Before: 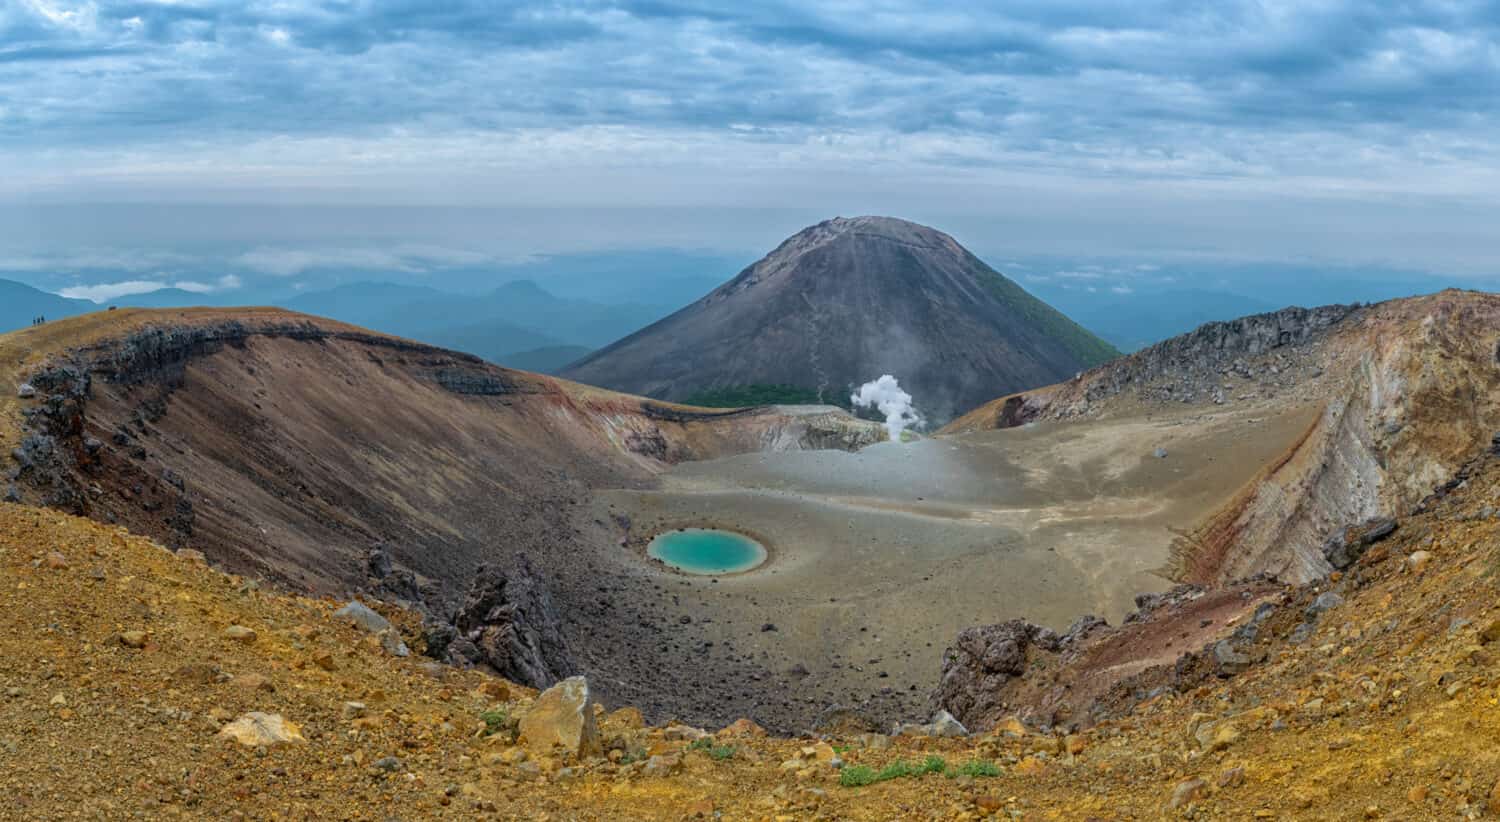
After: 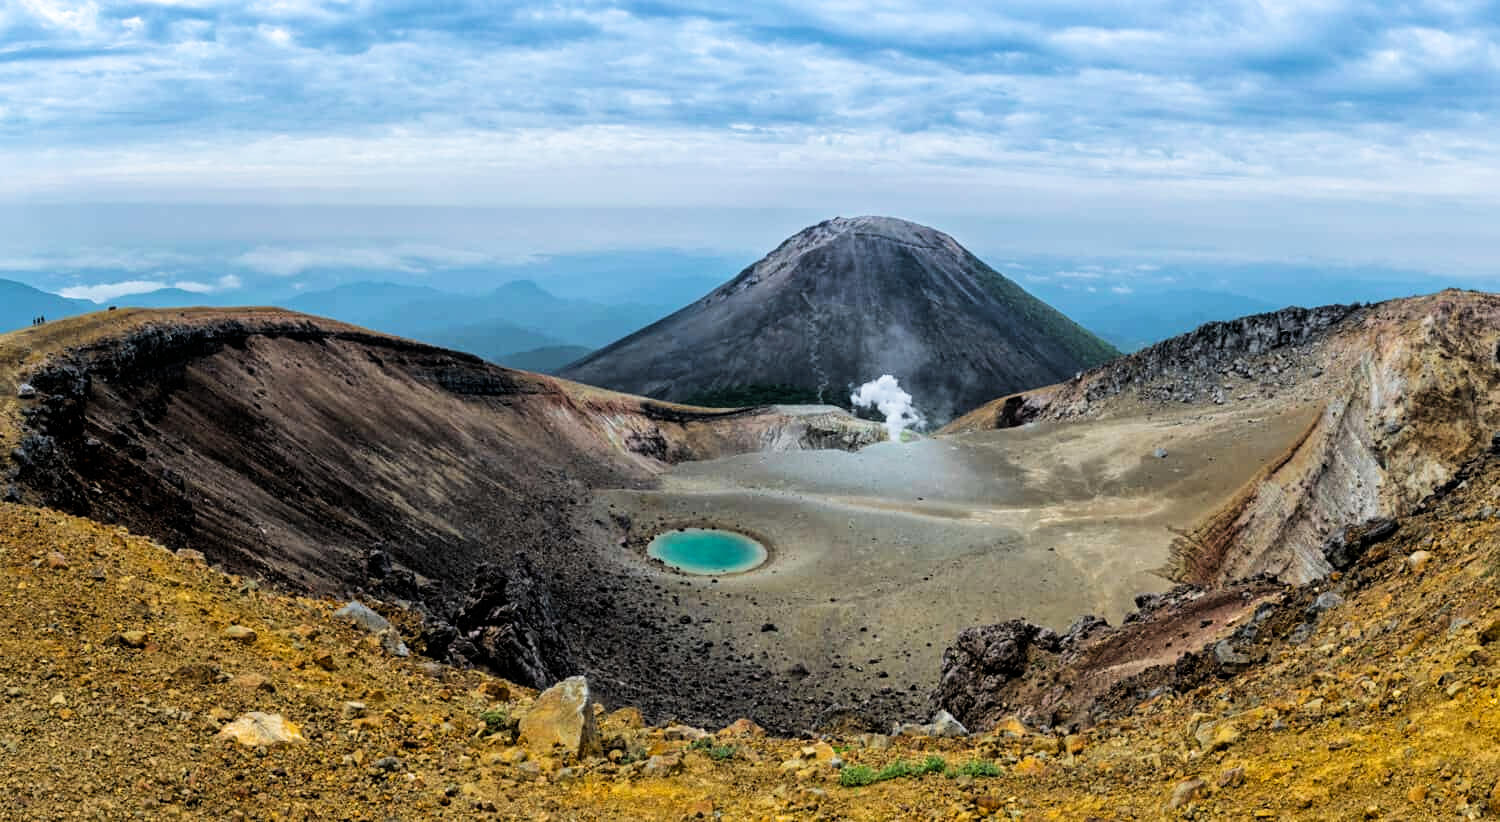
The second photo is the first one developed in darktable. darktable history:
color balance rgb: perceptual saturation grading › global saturation 8.574%, perceptual brilliance grading › highlights 17.723%, perceptual brilliance grading › mid-tones 30.827%, perceptual brilliance grading › shadows -30.532%
filmic rgb: black relative exposure -5.13 EV, white relative exposure 3.2 EV, threshold 5.99 EV, hardness 3.42, contrast 1.198, highlights saturation mix -48.64%, enable highlight reconstruction true
